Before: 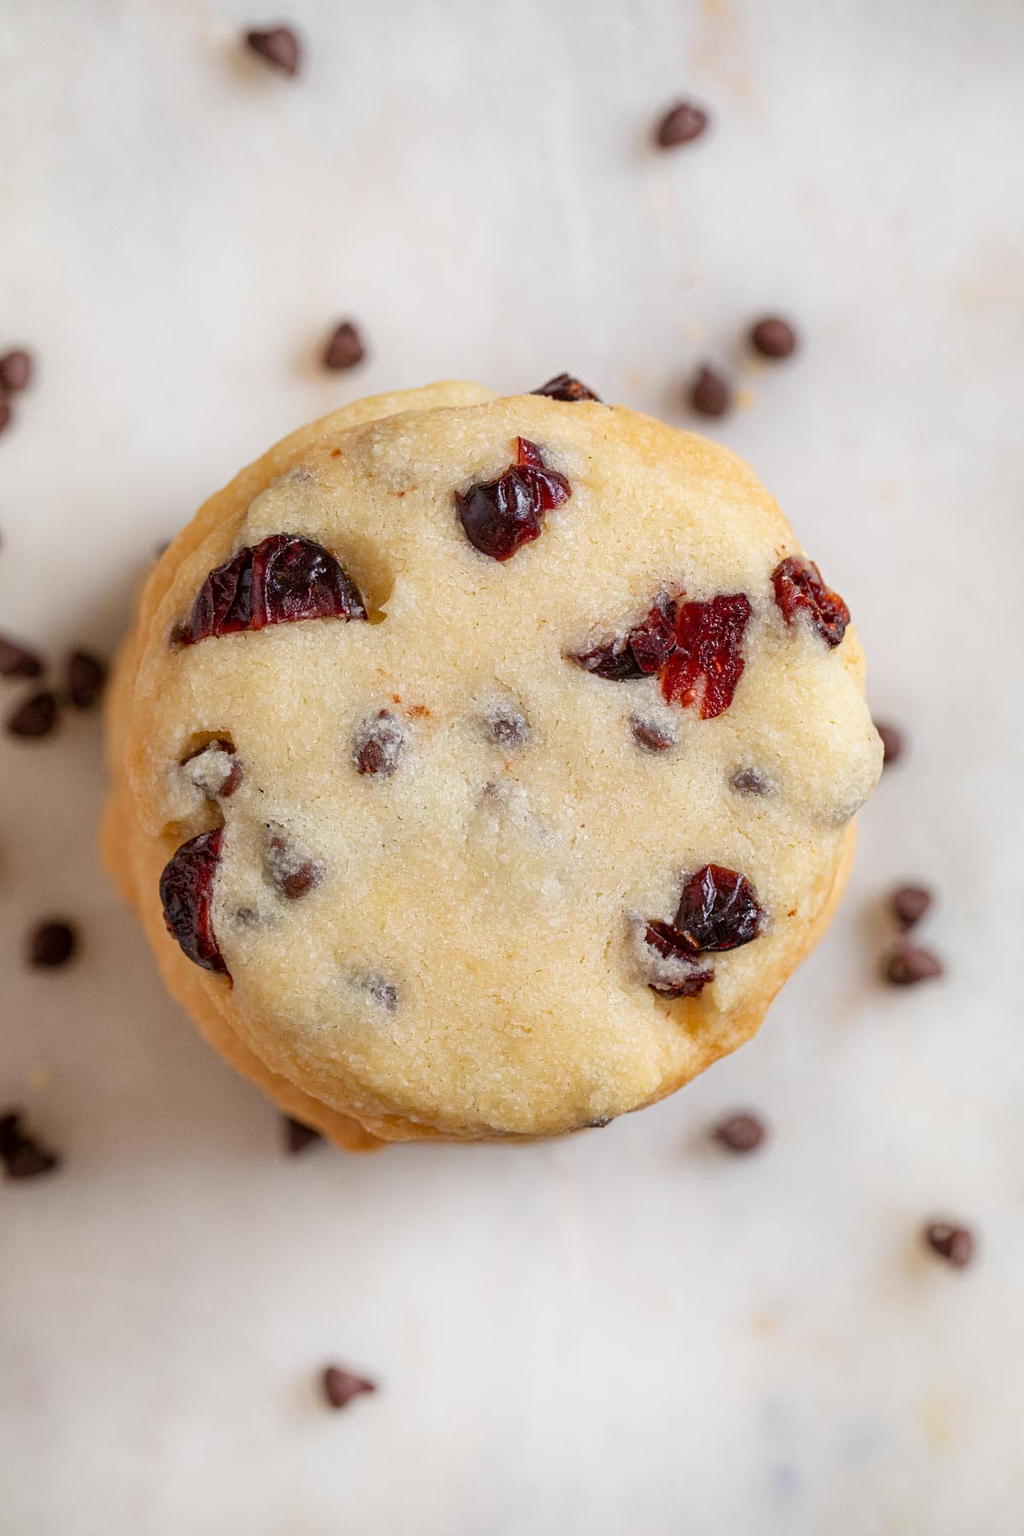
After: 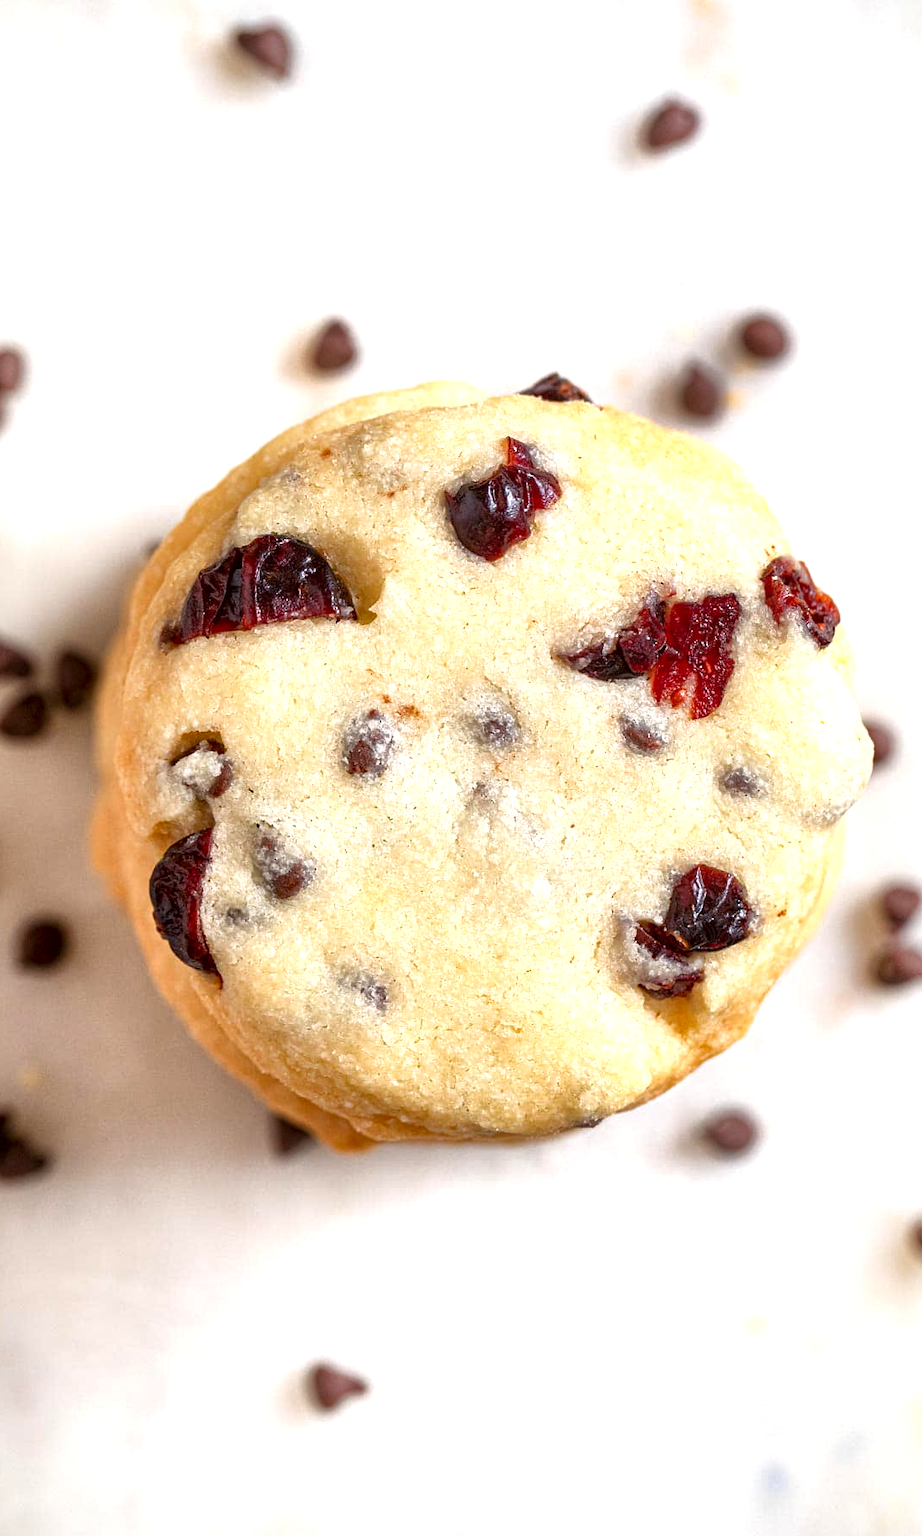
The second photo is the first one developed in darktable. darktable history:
crop and rotate: left 1.016%, right 8.873%
local contrast: mode bilateral grid, contrast 100, coarseness 100, detail 165%, midtone range 0.2
exposure: exposure 0.702 EV, compensate highlight preservation false
